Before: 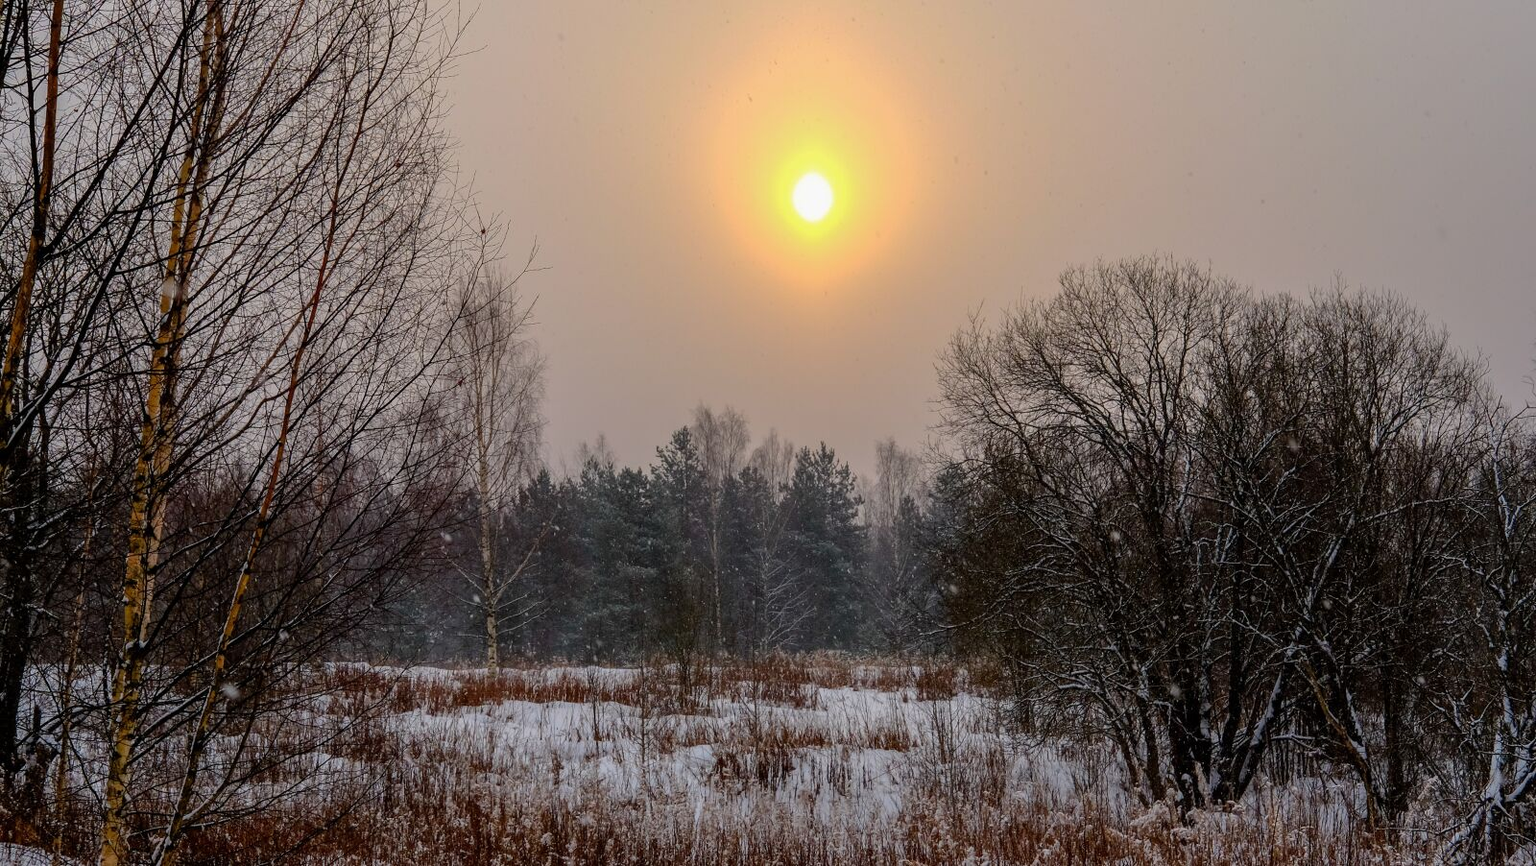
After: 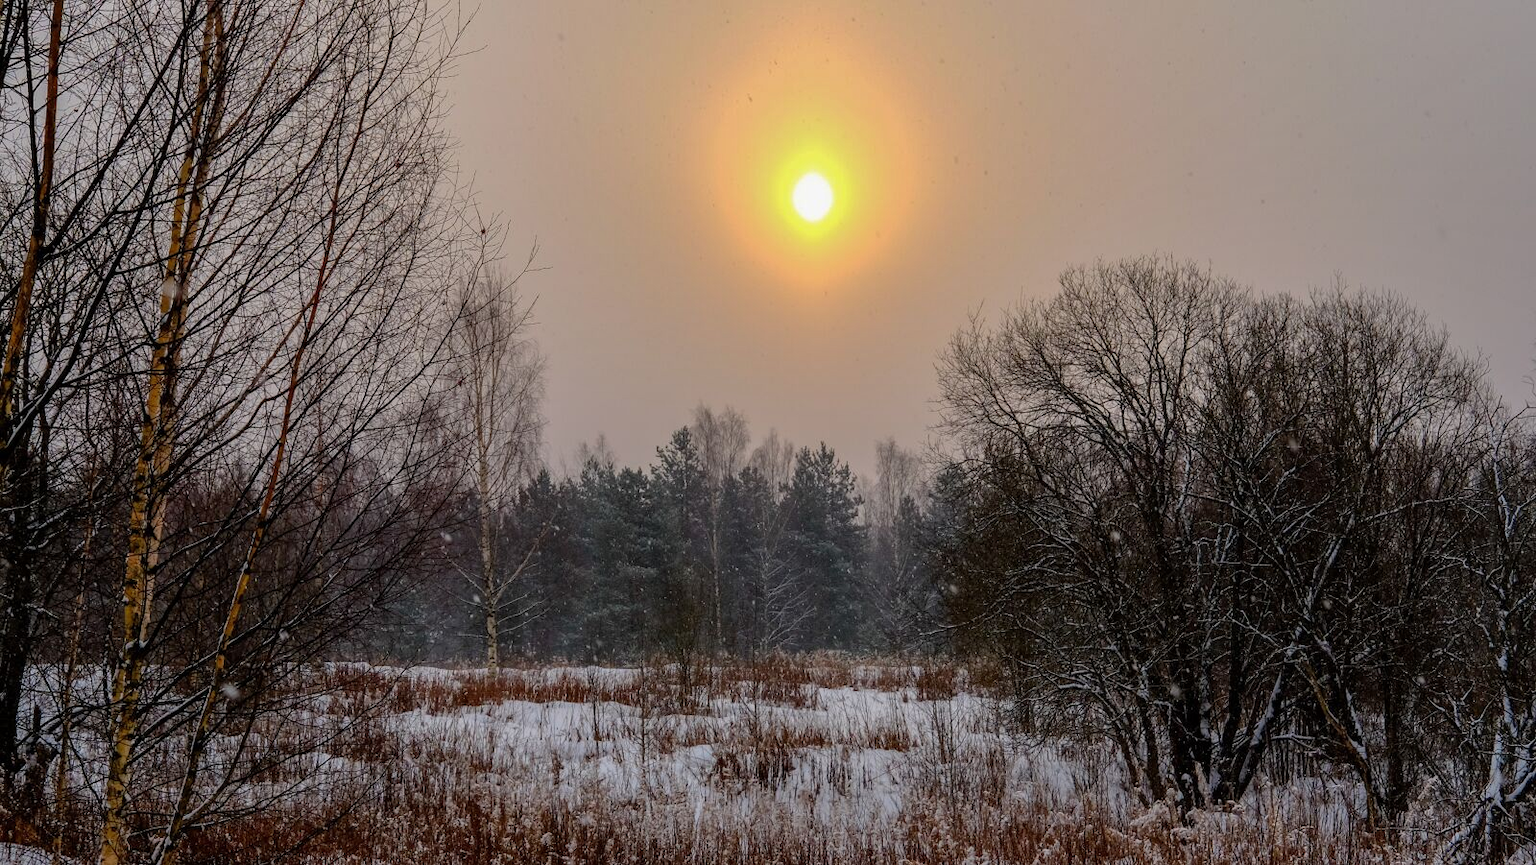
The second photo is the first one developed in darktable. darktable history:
shadows and highlights: shadows 5.97, soften with gaussian
